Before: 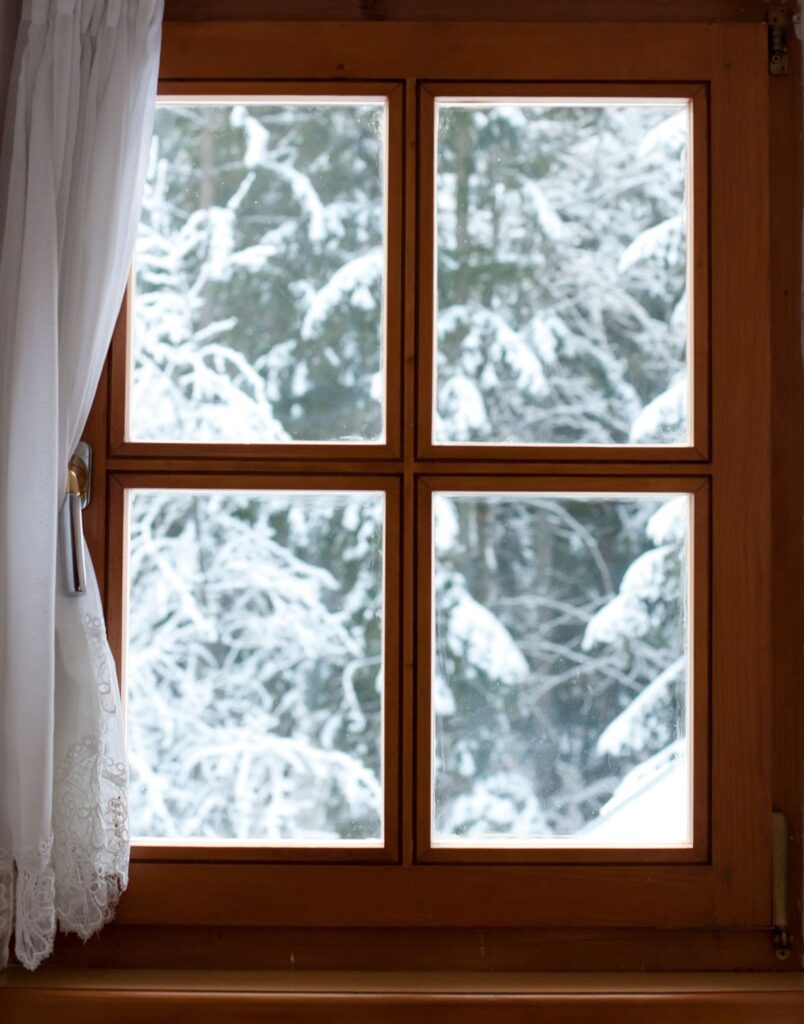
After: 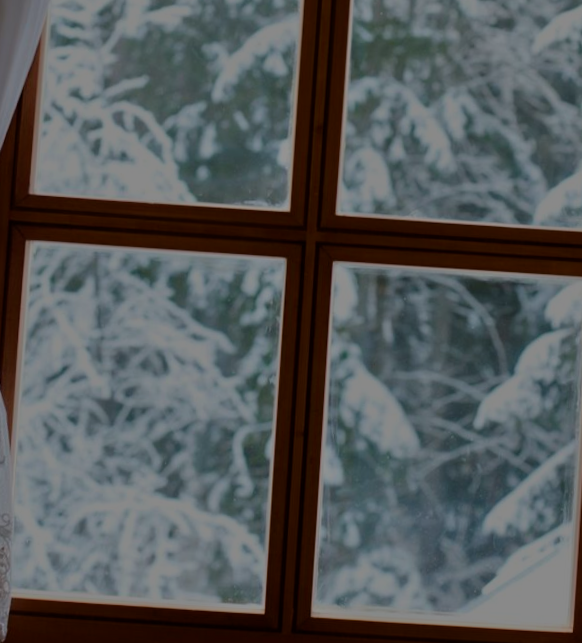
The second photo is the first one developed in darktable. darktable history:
crop and rotate: angle -3.37°, left 9.79%, top 20.73%, right 12.42%, bottom 11.82%
tone equalizer: -8 EV -2 EV, -7 EV -2 EV, -6 EV -2 EV, -5 EV -2 EV, -4 EV -2 EV, -3 EV -2 EV, -2 EV -2 EV, -1 EV -1.63 EV, +0 EV -2 EV
color balance rgb: perceptual saturation grading › global saturation 20%, global vibrance 20%
